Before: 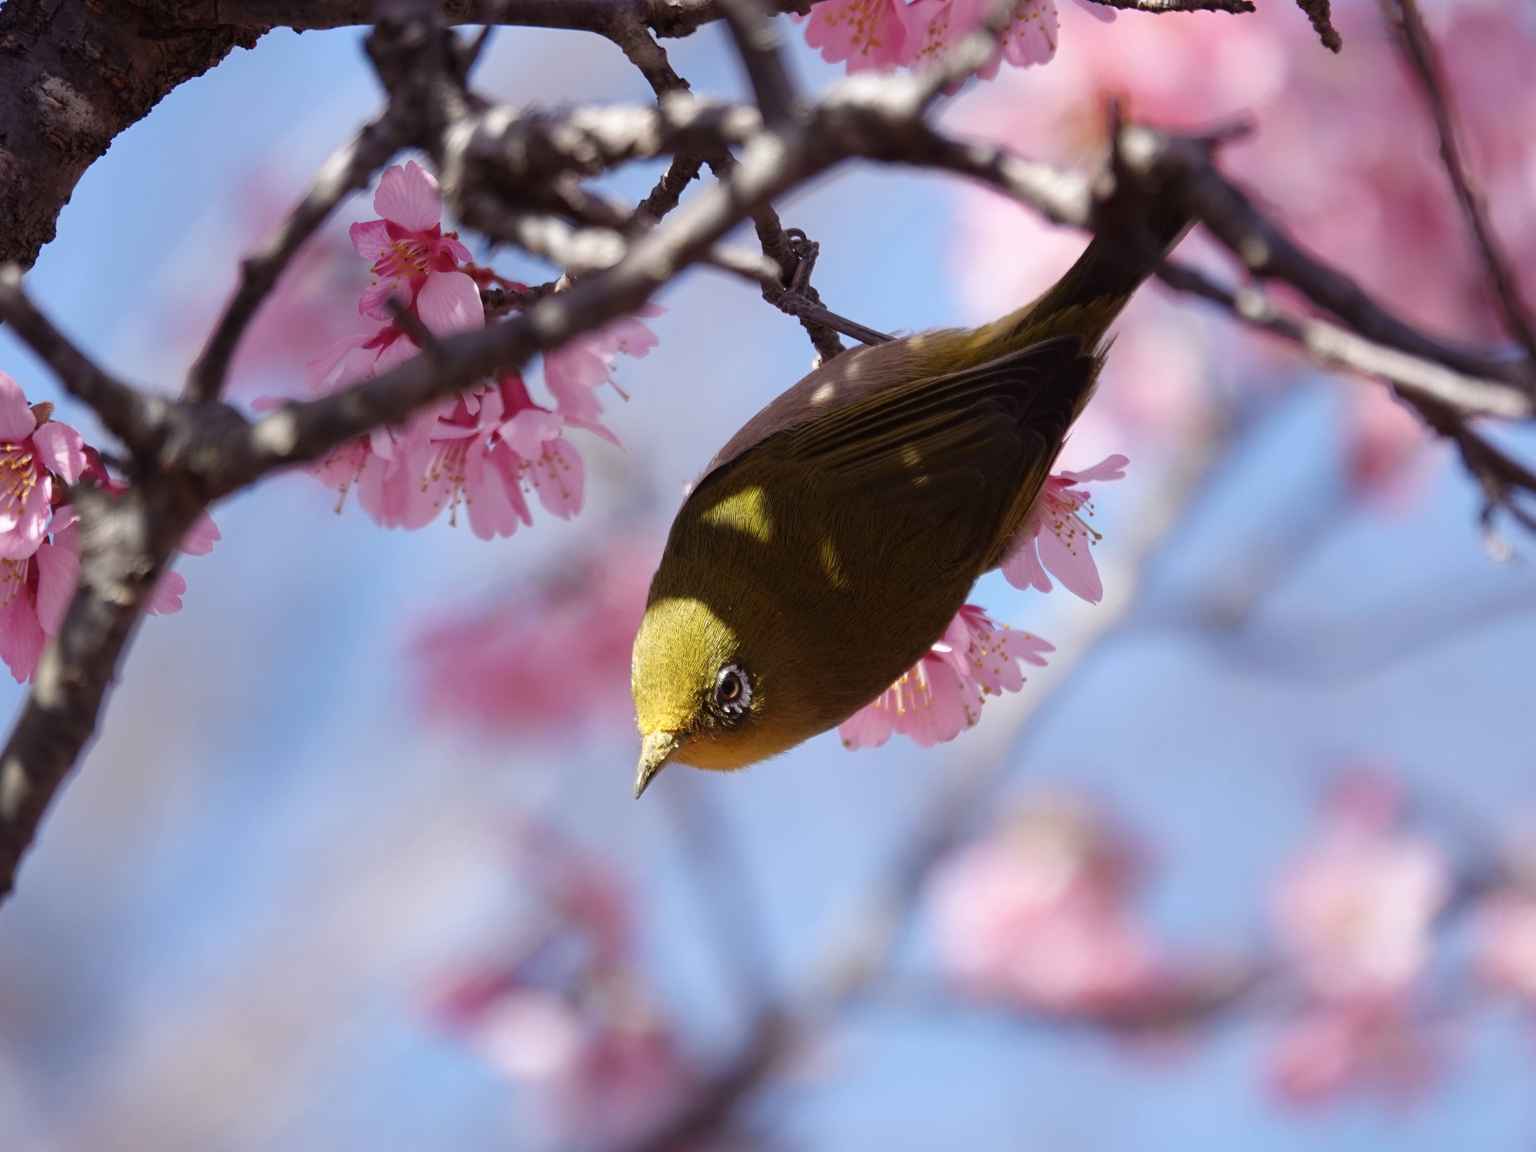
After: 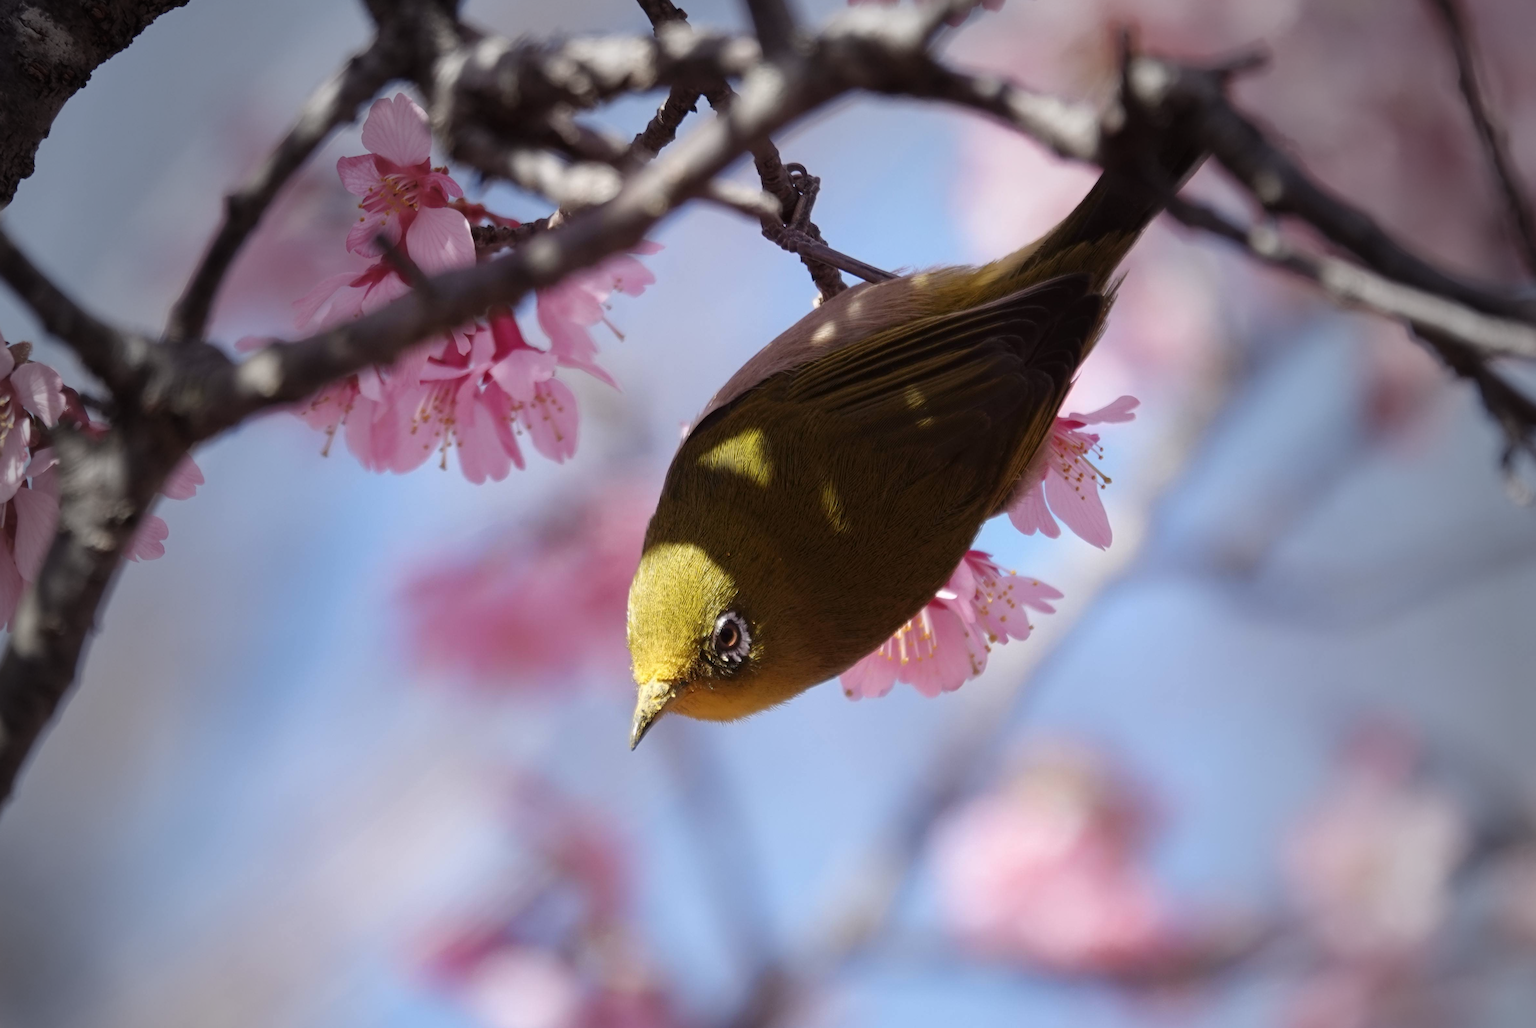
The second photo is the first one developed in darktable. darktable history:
crop: left 1.481%, top 6.126%, right 1.374%, bottom 7.168%
vignetting: fall-off start 63.74%, center (-0.027, 0.403), width/height ratio 0.876
